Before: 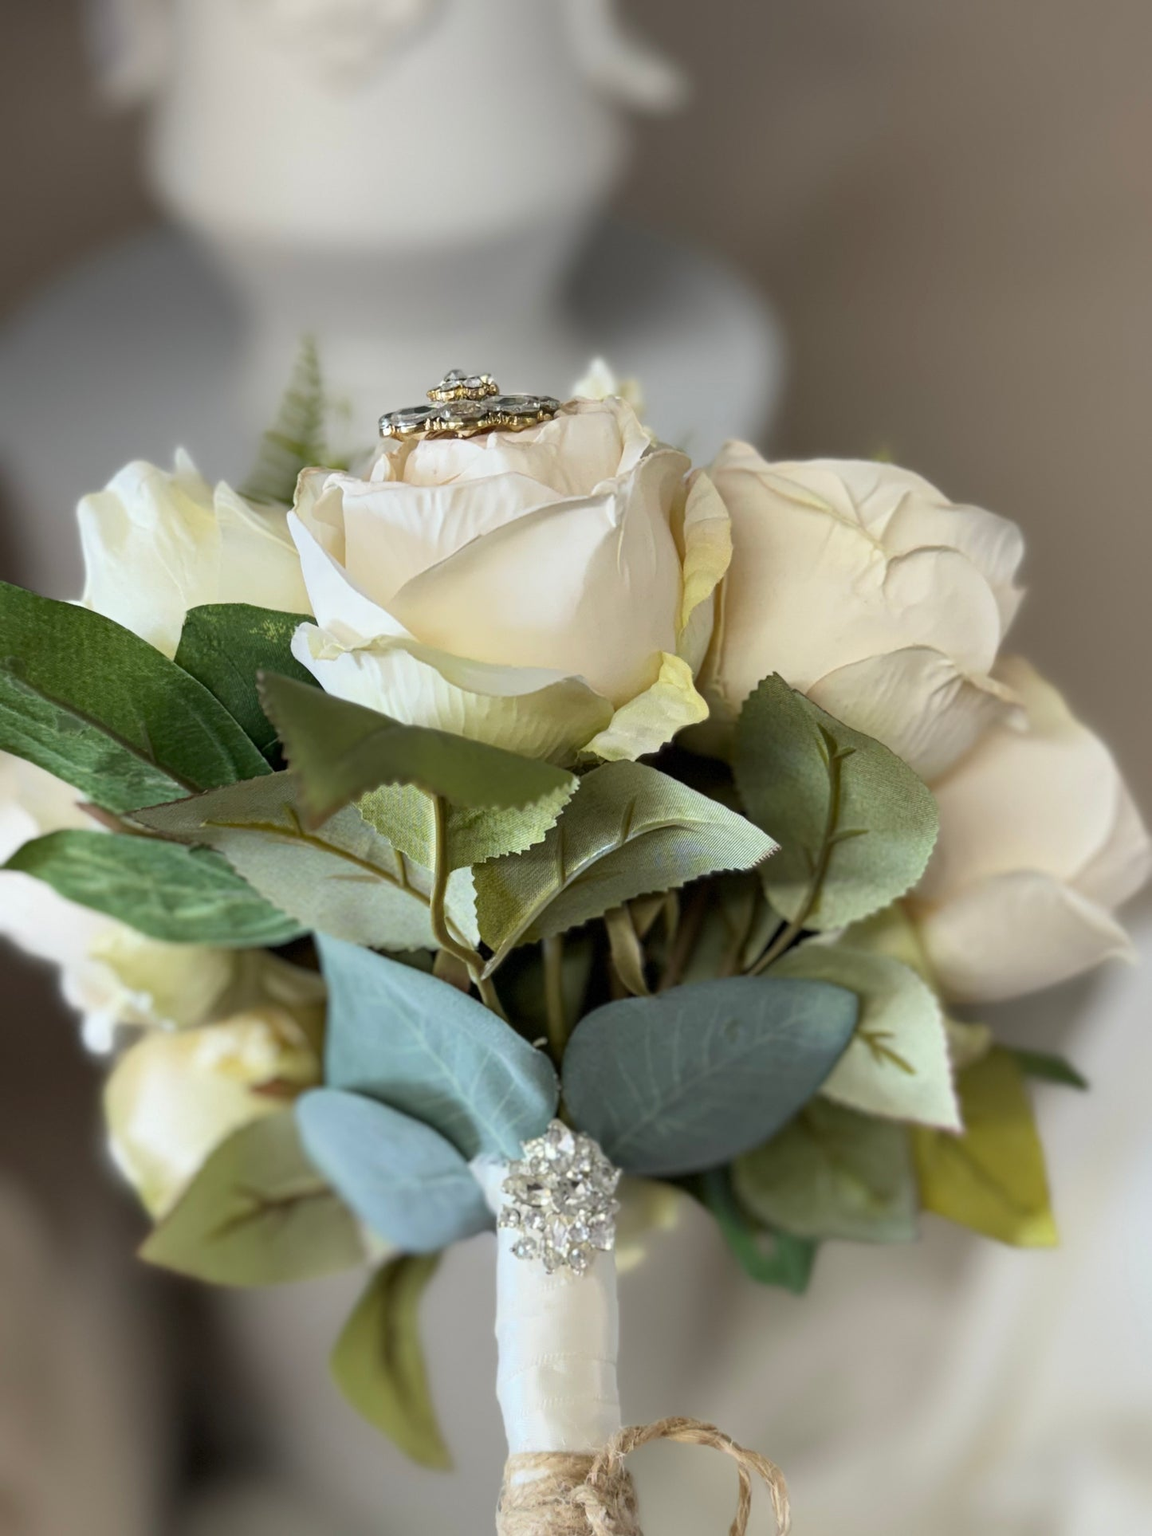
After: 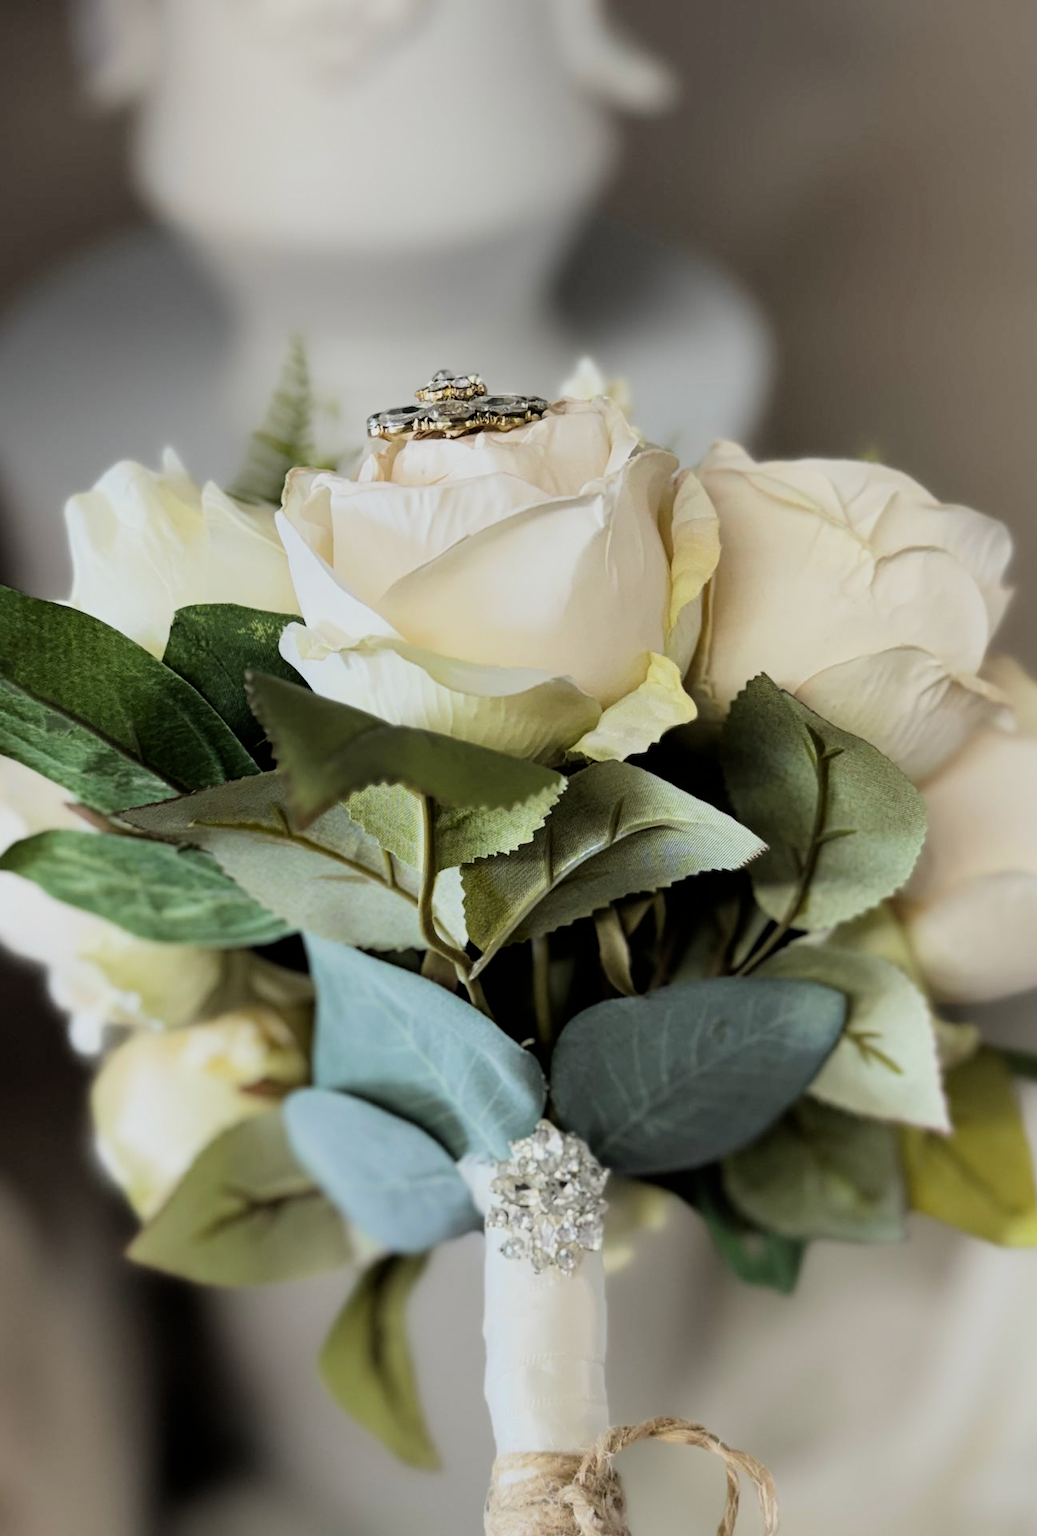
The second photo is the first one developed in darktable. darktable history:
crop and rotate: left 1.088%, right 8.807%
filmic rgb: black relative exposure -5 EV, hardness 2.88, contrast 1.3, highlights saturation mix -30%
